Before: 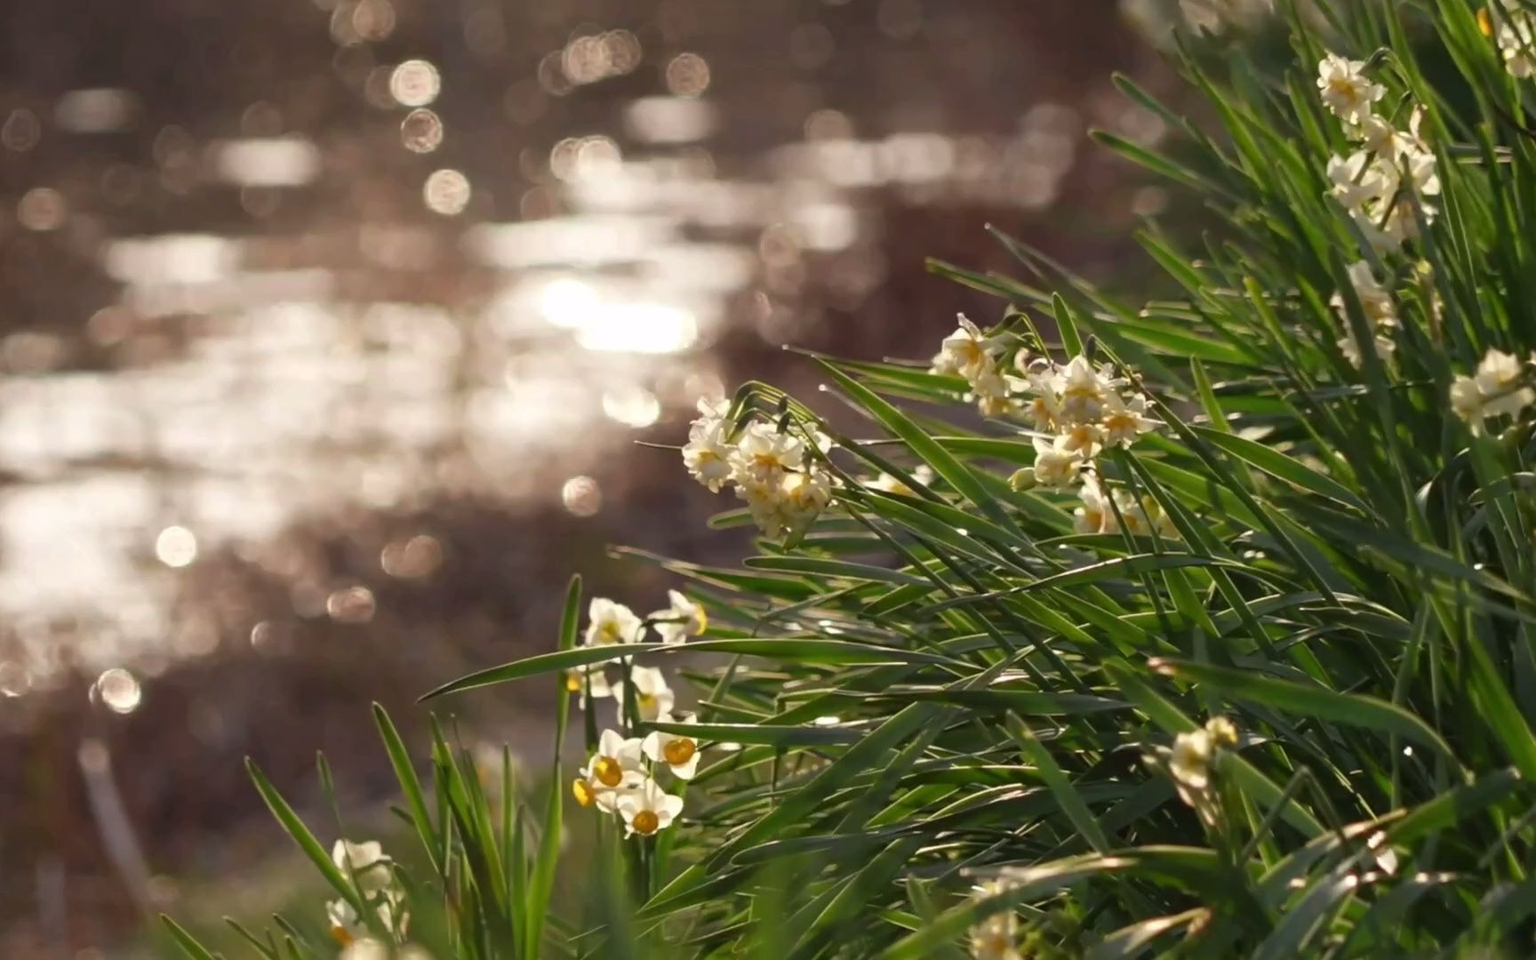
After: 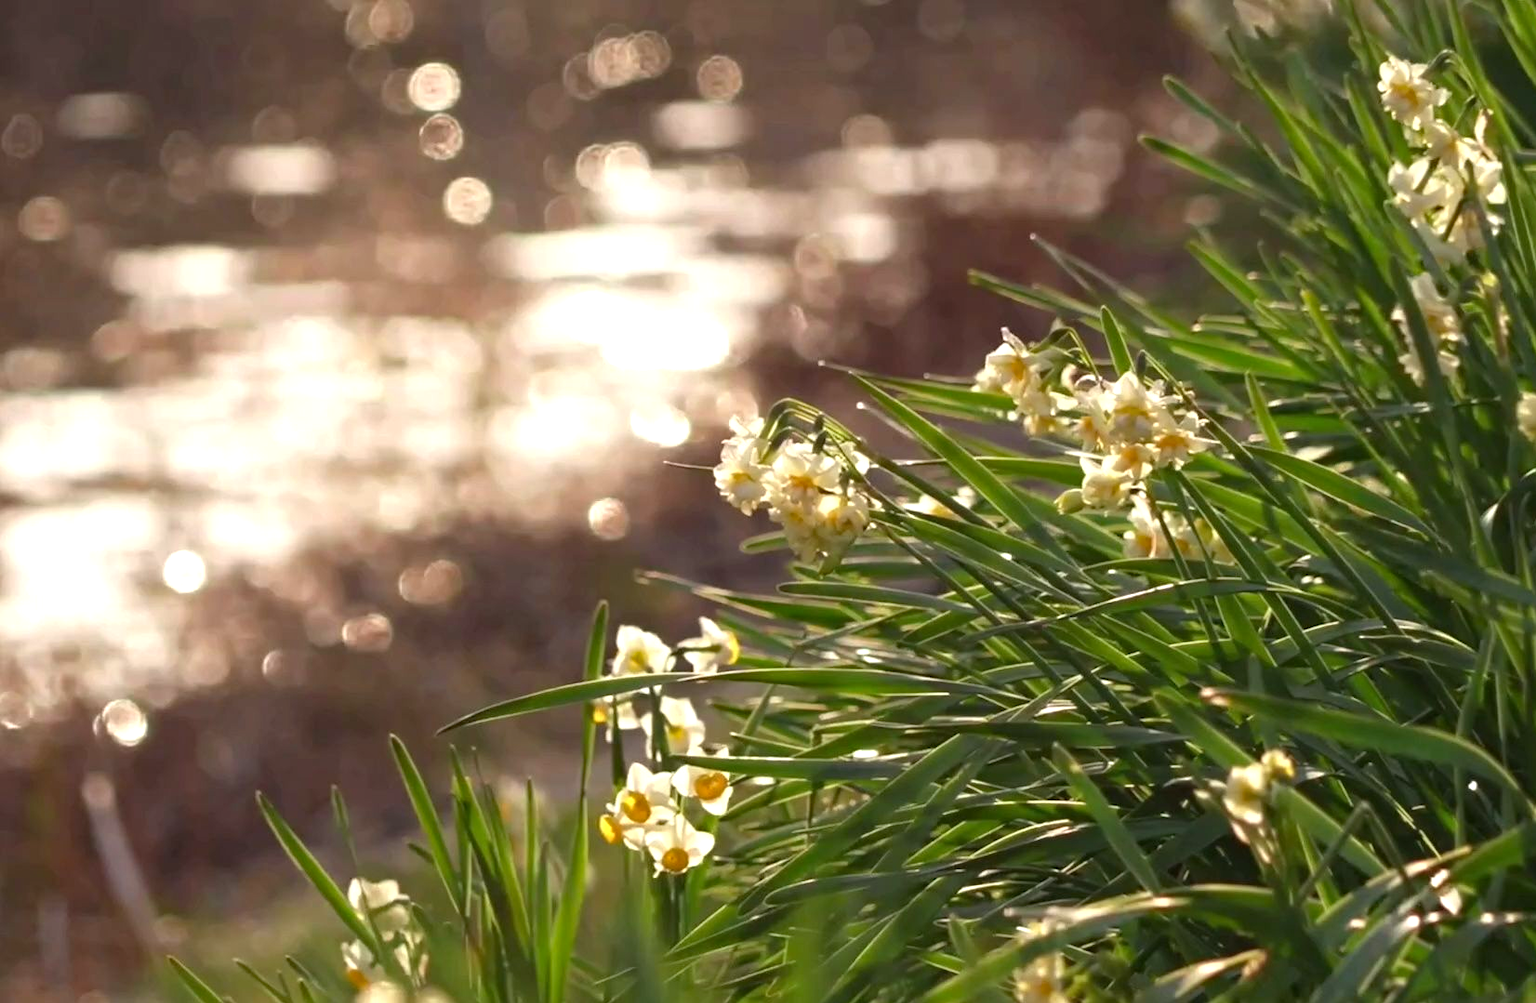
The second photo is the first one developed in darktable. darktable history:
exposure: exposure 0.558 EV, compensate exposure bias true, compensate highlight preservation false
crop: right 4.348%, bottom 0.038%
haze removal: adaptive false
